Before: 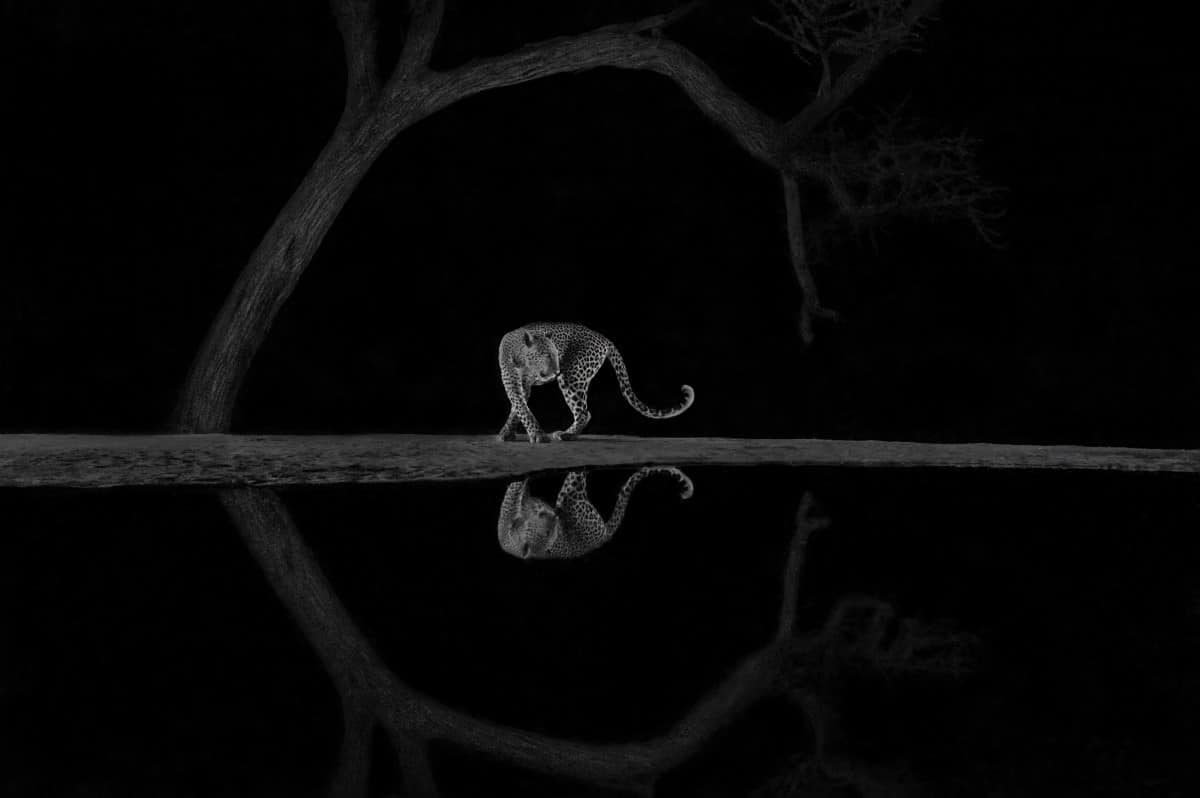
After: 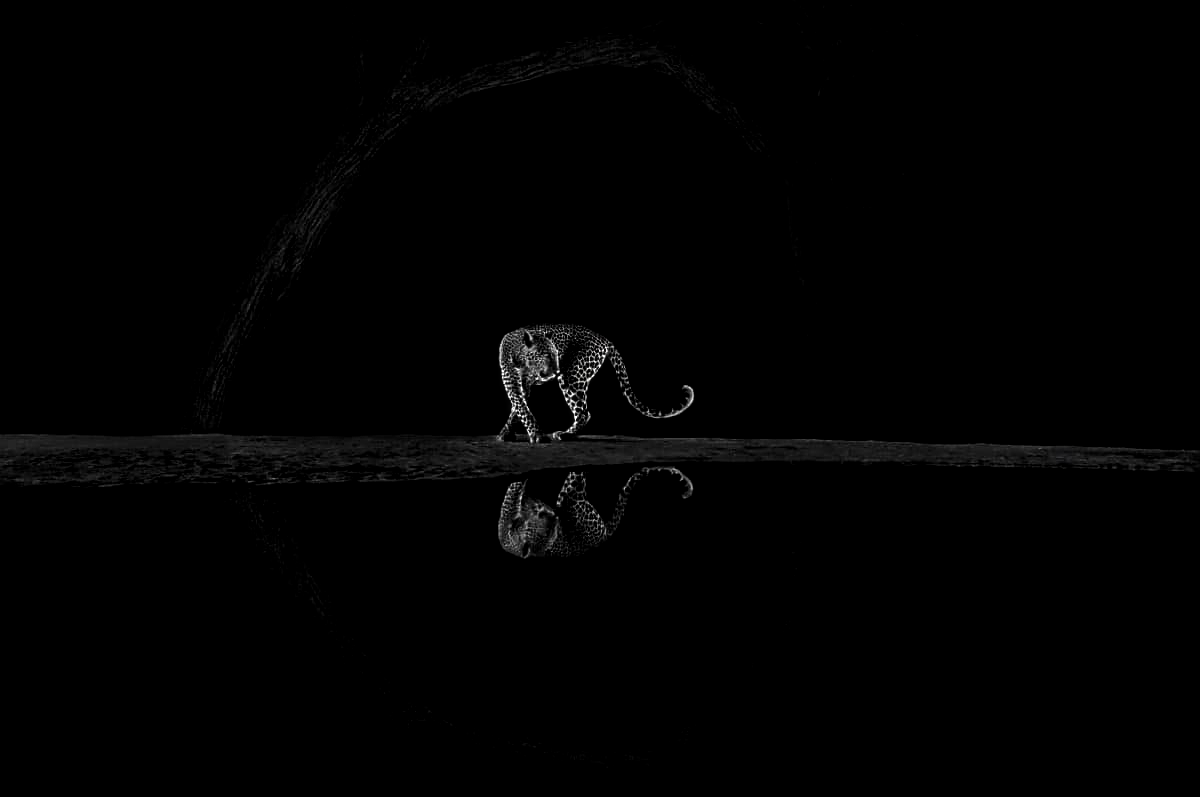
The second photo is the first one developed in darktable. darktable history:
crop: bottom 0.077%
local contrast: highlights 65%, shadows 54%, detail 169%, midtone range 0.51
contrast brightness saturation: brightness -0.511
levels: levels [0.012, 0.367, 0.697]
sharpen: on, module defaults
